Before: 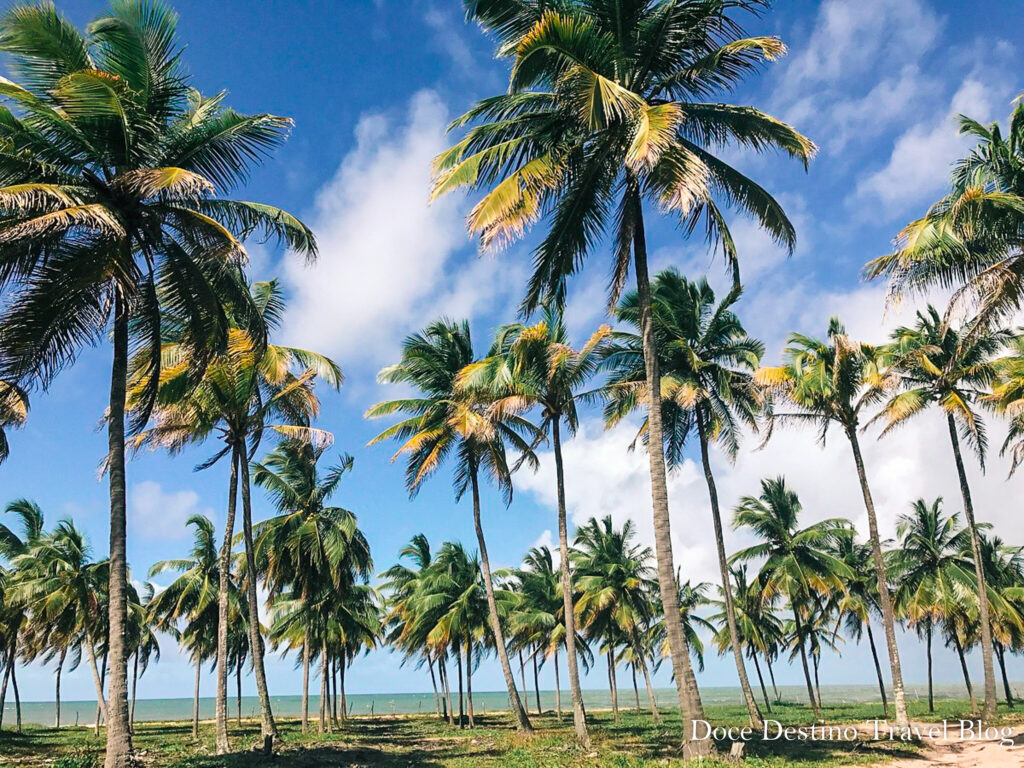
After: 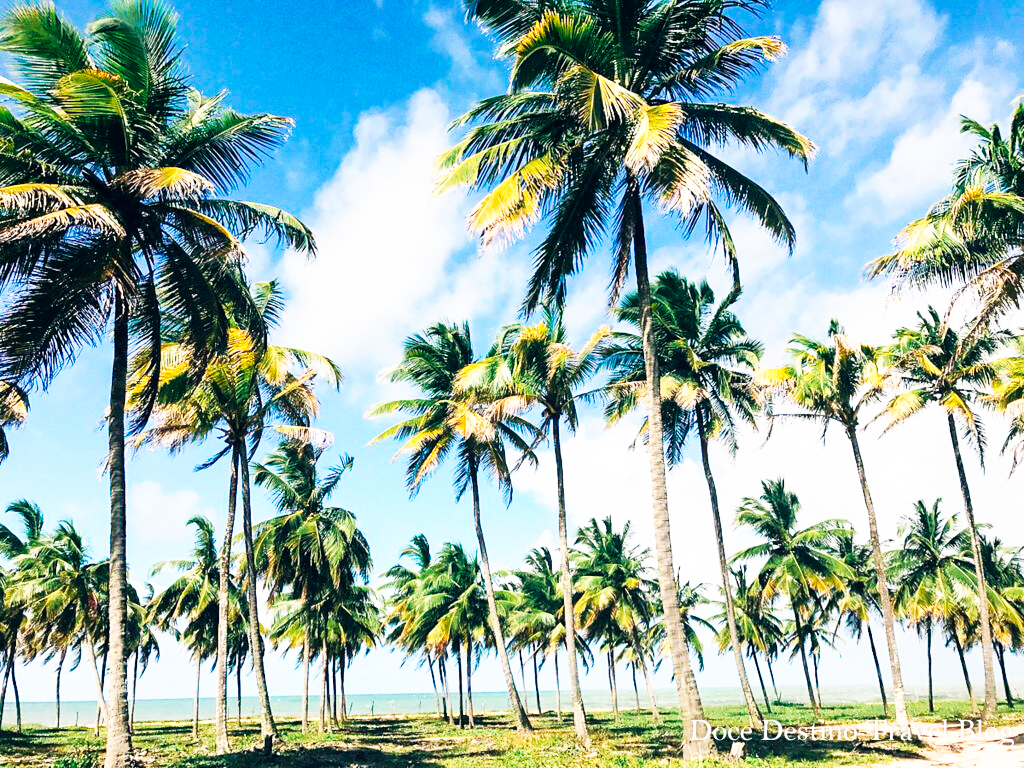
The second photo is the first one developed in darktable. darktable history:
base curve: curves: ch0 [(0, 0) (0.007, 0.004) (0.027, 0.03) (0.046, 0.07) (0.207, 0.54) (0.442, 0.872) (0.673, 0.972) (1, 1)], preserve colors none
color balance rgb: global offset › chroma 0.067%, global offset › hue 253.77°, perceptual saturation grading › global saturation 2.649%, global vibrance 14.755%
tone equalizer: -8 EV 0.088 EV
